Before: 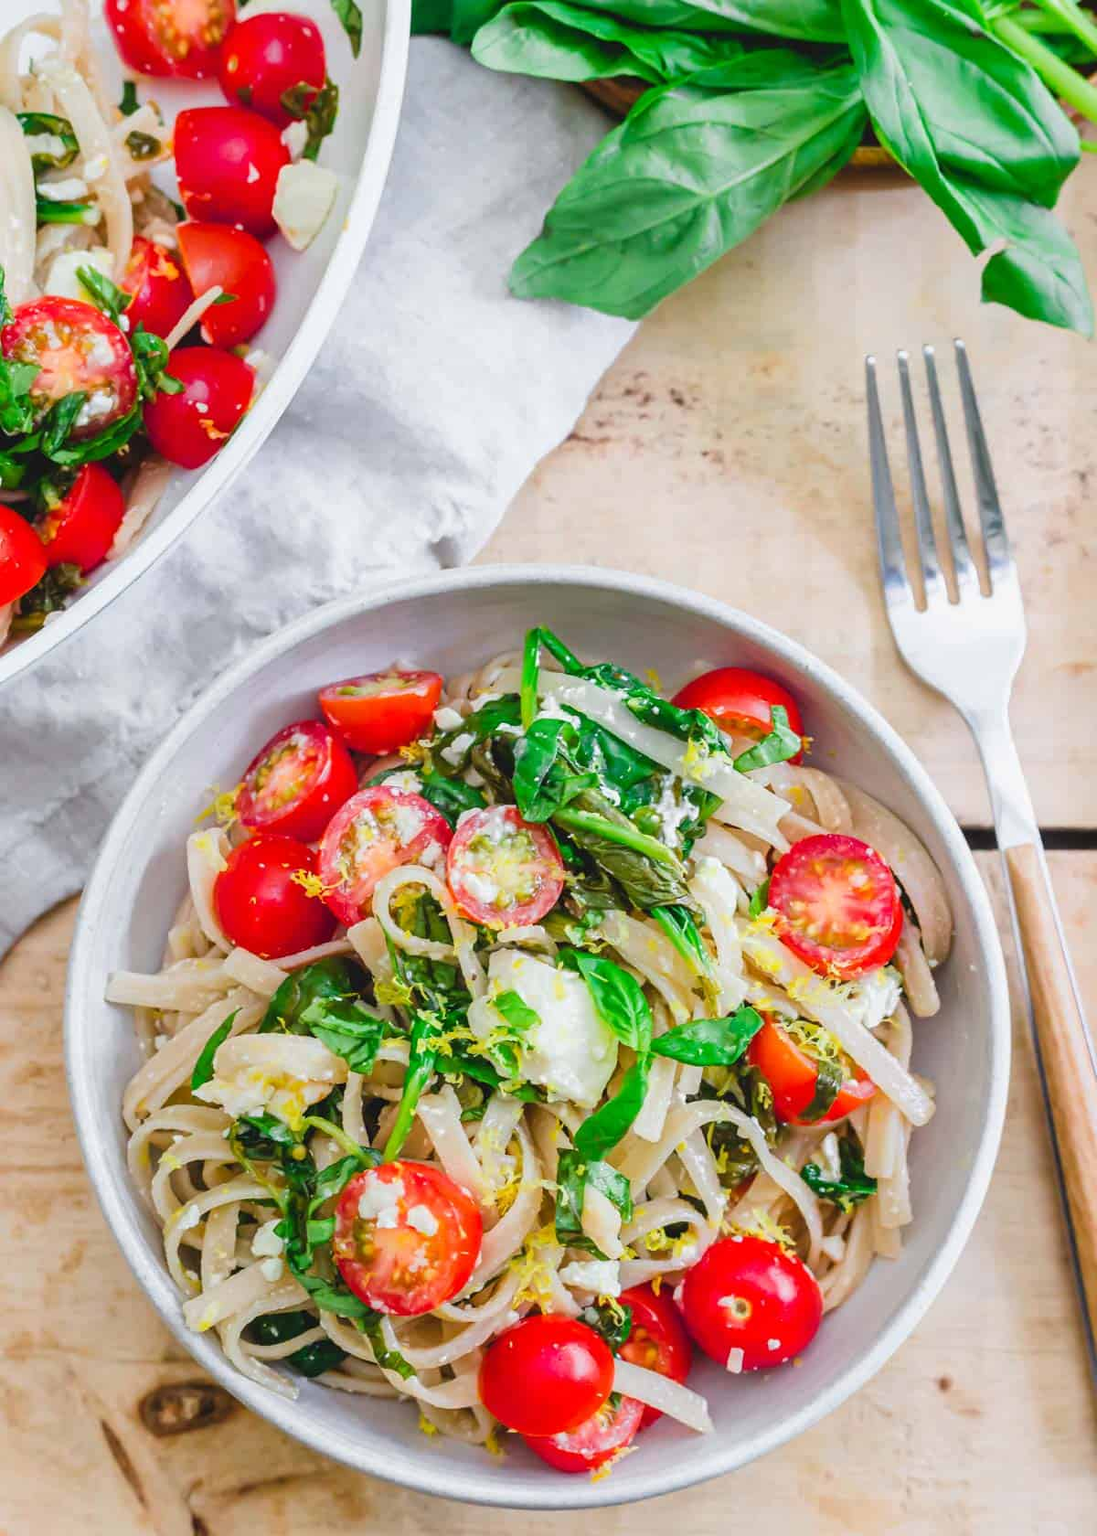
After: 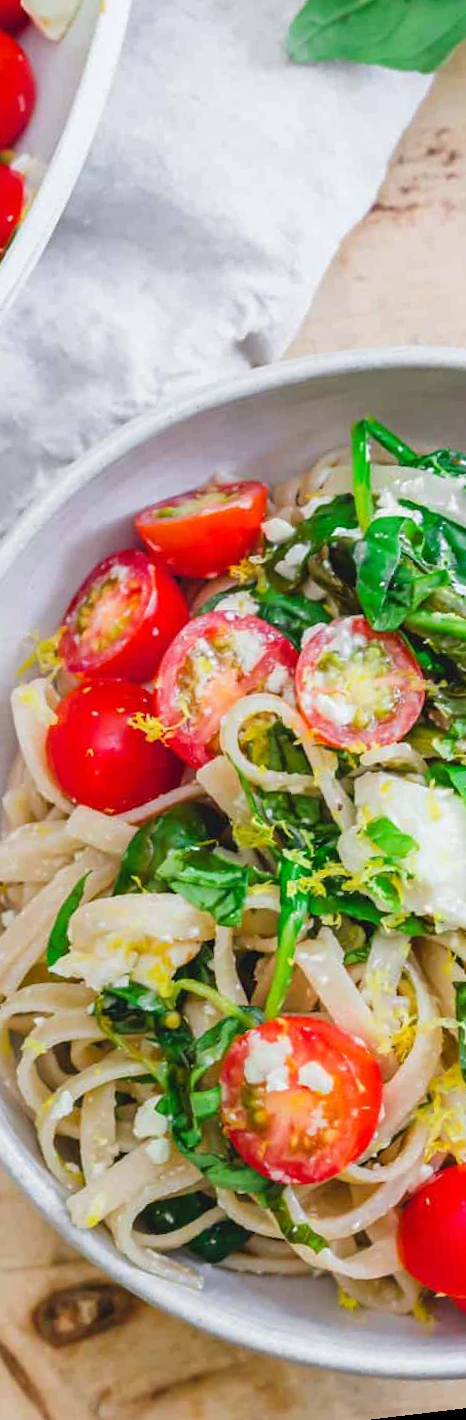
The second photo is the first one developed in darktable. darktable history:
crop and rotate: left 21.77%, top 18.528%, right 44.676%, bottom 2.997%
rotate and perspective: rotation -6.83°, automatic cropping off
